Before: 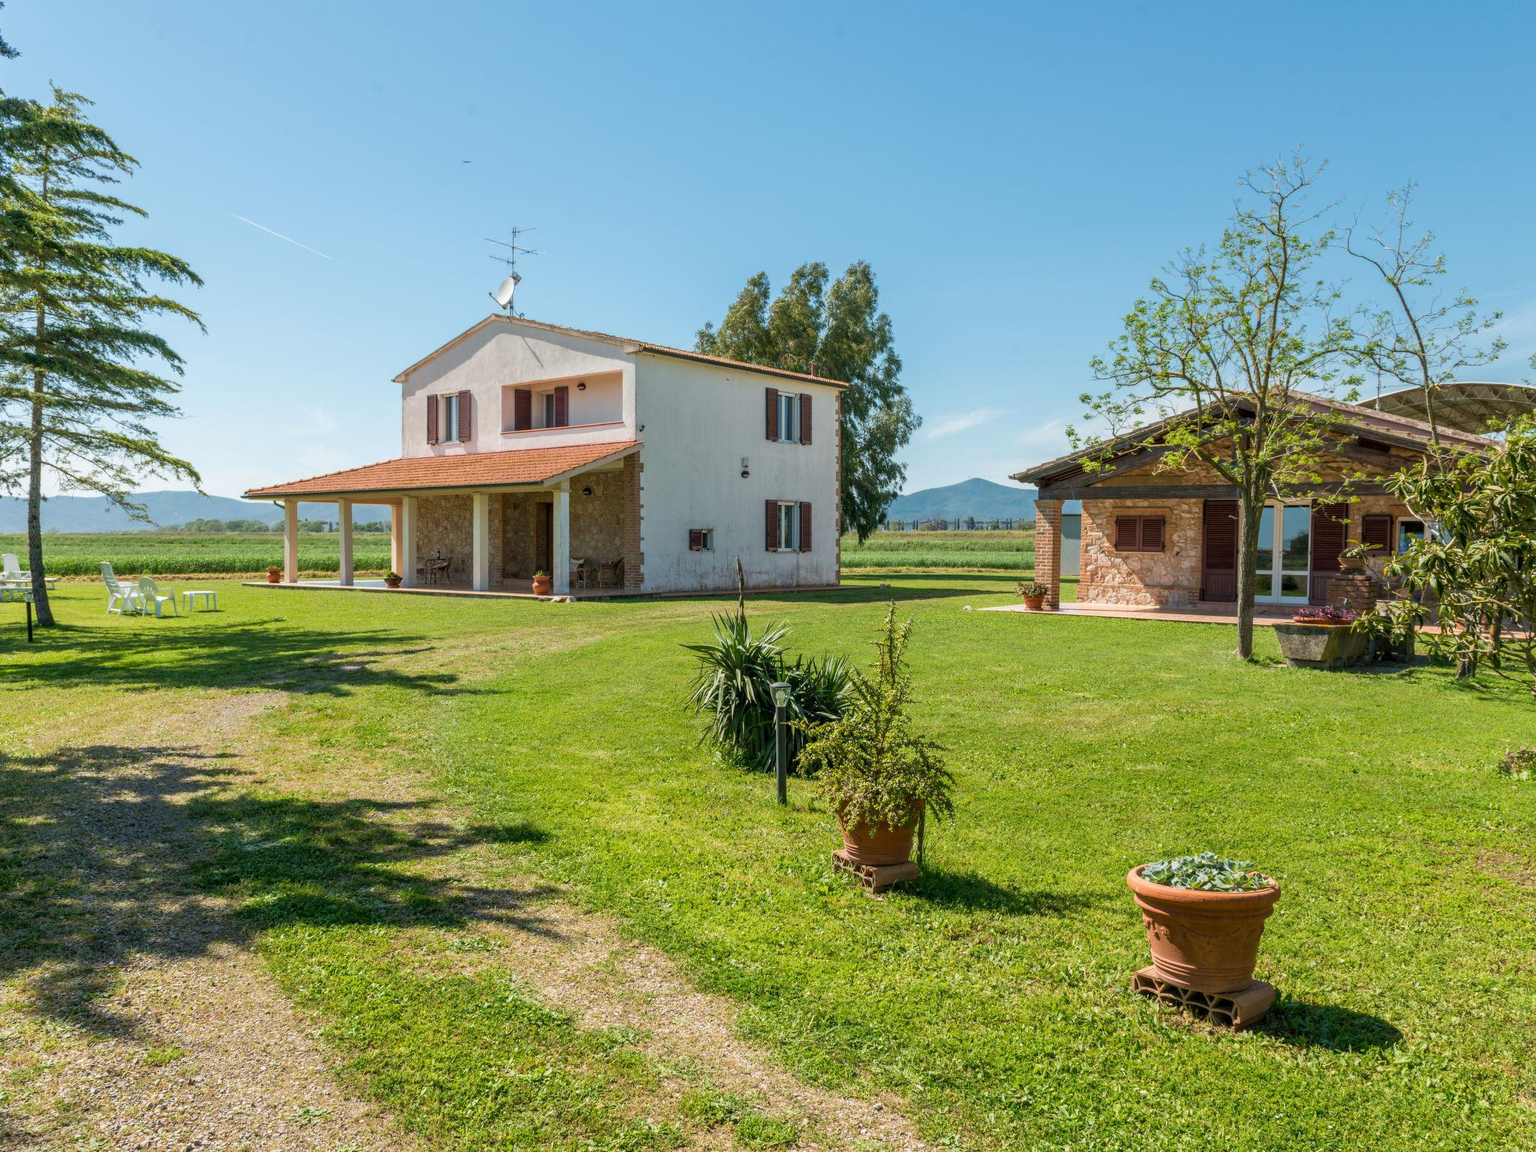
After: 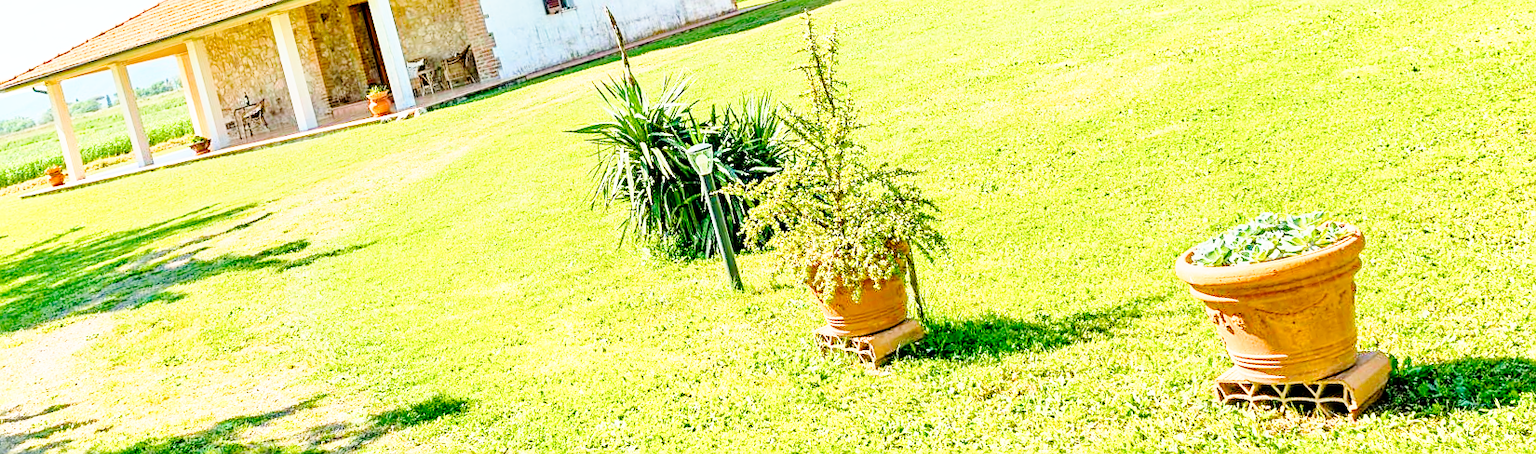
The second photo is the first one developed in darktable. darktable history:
base curve: curves: ch0 [(0, 0) (0.028, 0.03) (0.121, 0.232) (0.46, 0.748) (0.859, 0.968) (1, 1)], preserve colors none
crop and rotate: left 13.306%, top 48.129%, bottom 2.928%
shadows and highlights: shadows -62.32, white point adjustment -5.22, highlights 61.59
color balance rgb: perceptual saturation grading › global saturation 35%, perceptual saturation grading › highlights -30%, perceptual saturation grading › shadows 35%, perceptual brilliance grading › global brilliance 3%, perceptual brilliance grading › highlights -3%, perceptual brilliance grading › shadows 3%
rotate and perspective: rotation -14.8°, crop left 0.1, crop right 0.903, crop top 0.25, crop bottom 0.748
sharpen: on, module defaults
exposure: exposure 0.574 EV, compensate highlight preservation false
tone equalizer: -7 EV 0.15 EV, -6 EV 0.6 EV, -5 EV 1.15 EV, -4 EV 1.33 EV, -3 EV 1.15 EV, -2 EV 0.6 EV, -1 EV 0.15 EV, mask exposure compensation -0.5 EV
